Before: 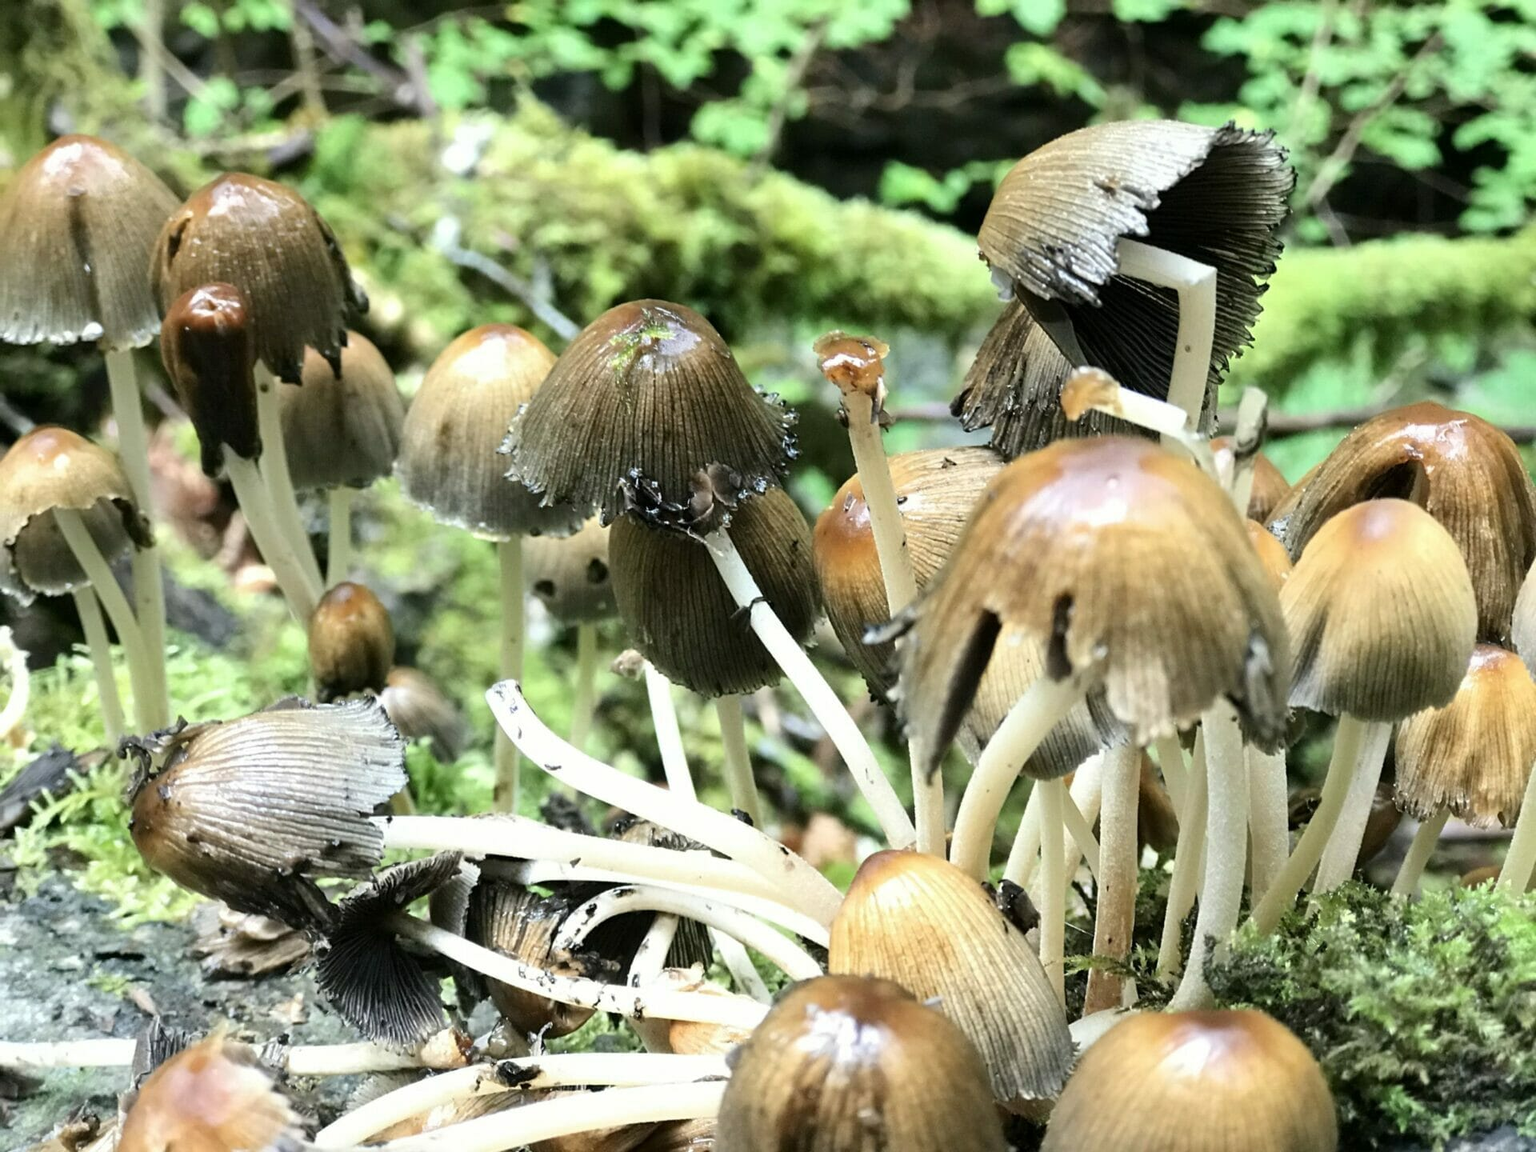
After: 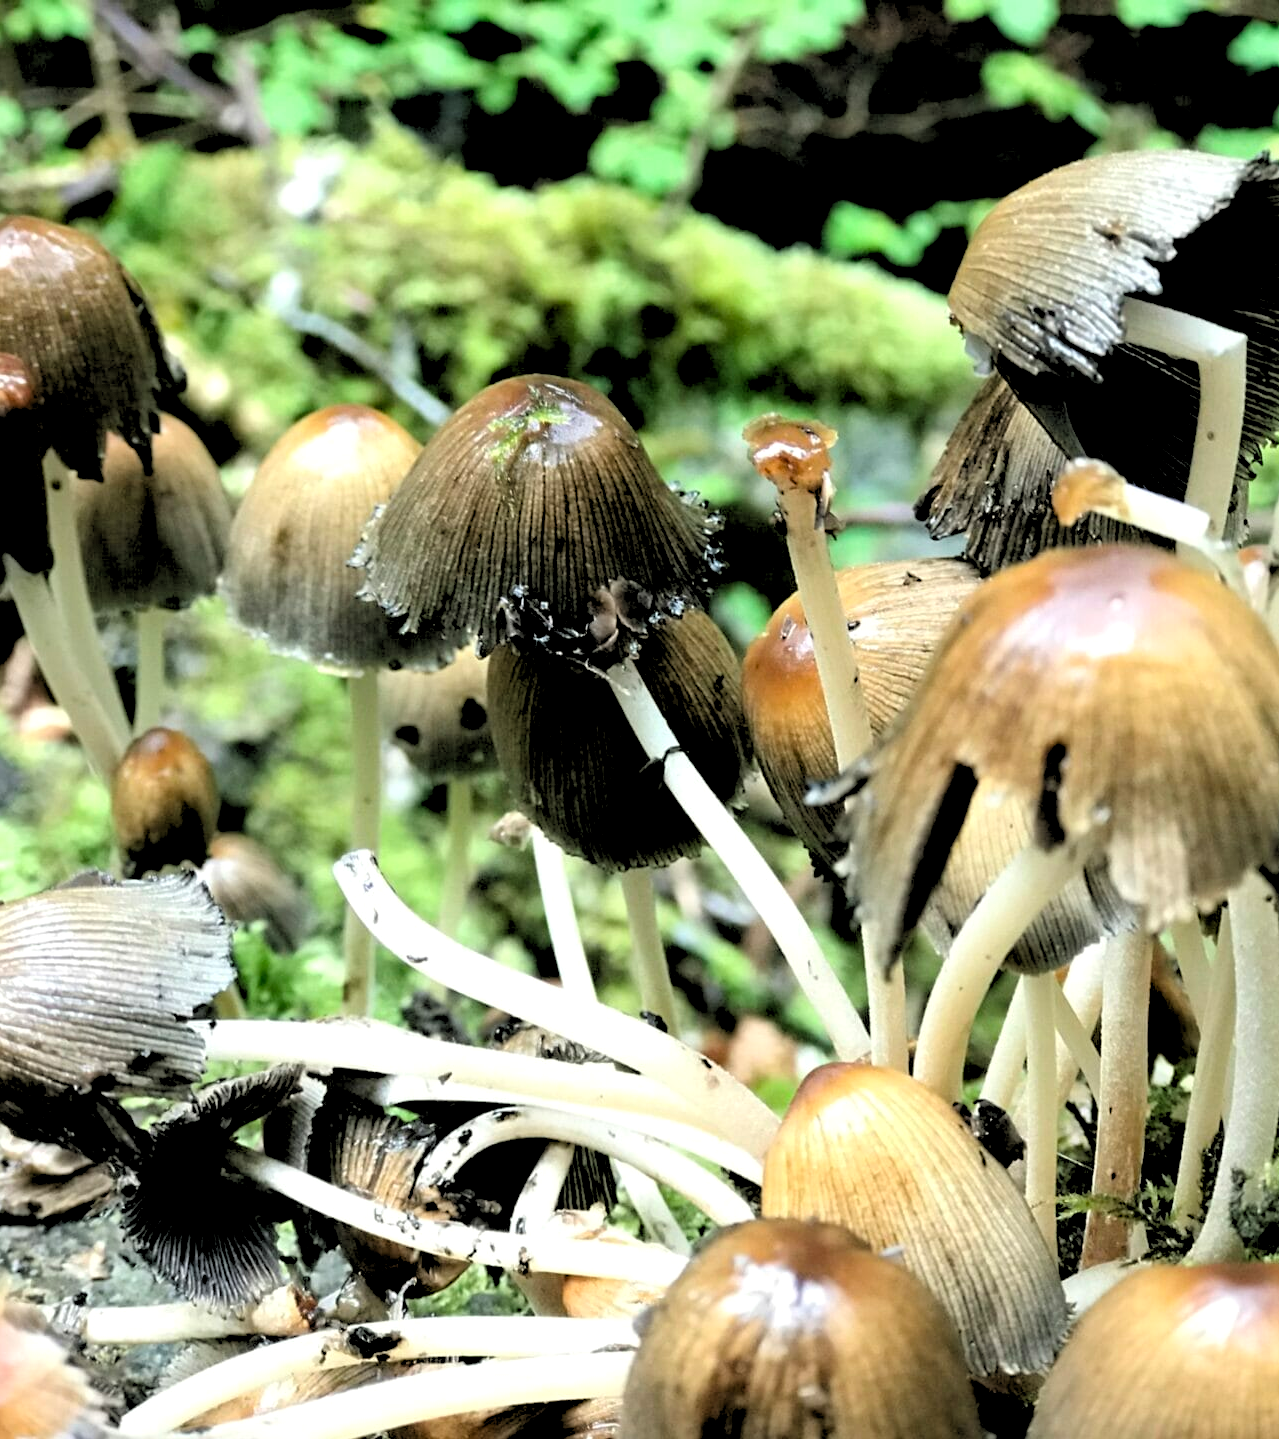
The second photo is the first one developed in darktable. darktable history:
crop and rotate: left 14.292%, right 19.041%
rgb levels: levels [[0.029, 0.461, 0.922], [0, 0.5, 1], [0, 0.5, 1]]
